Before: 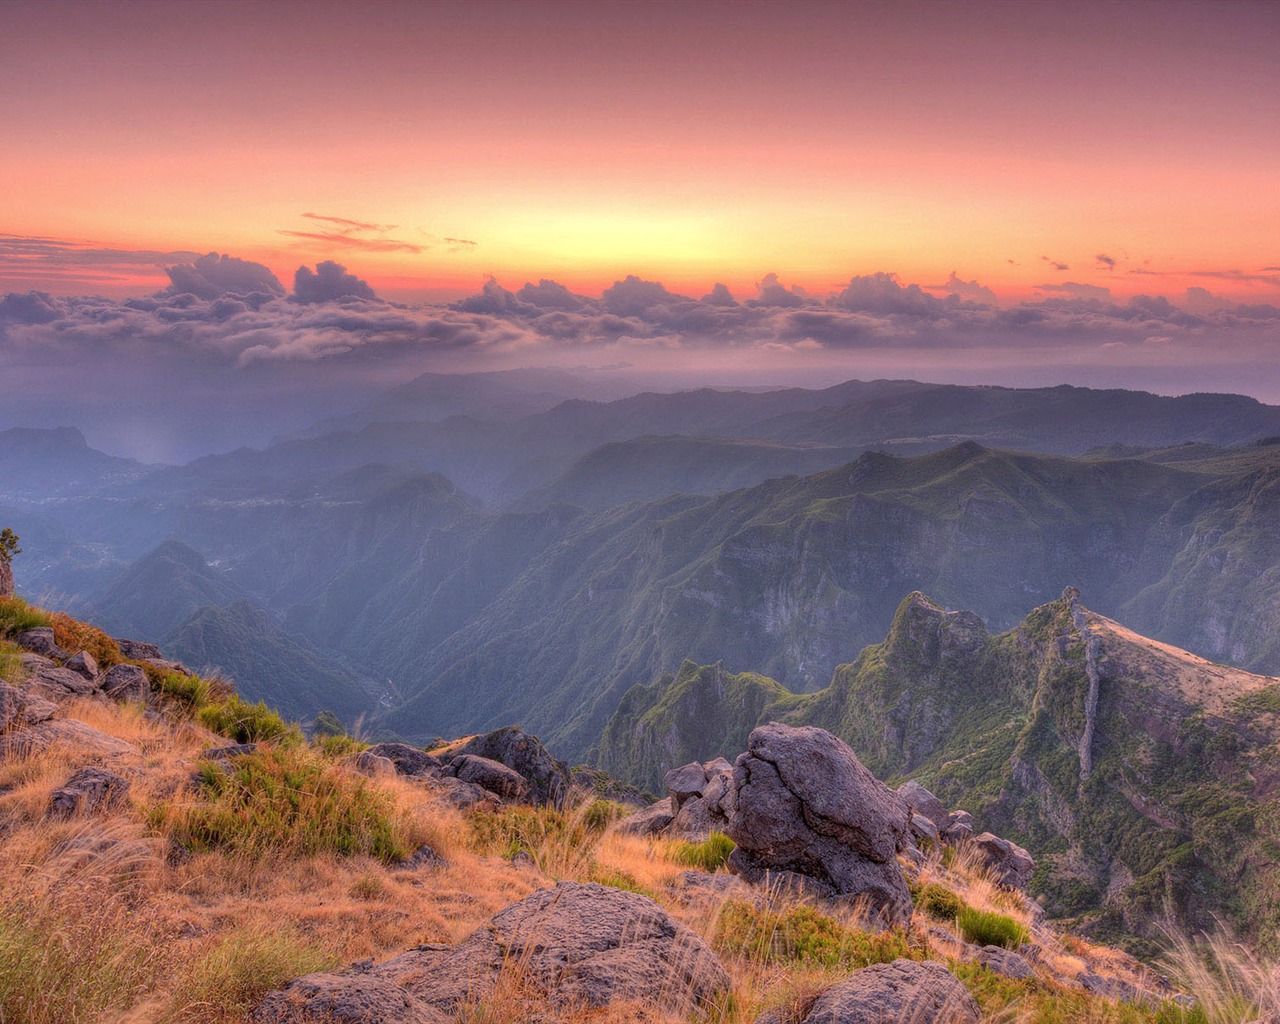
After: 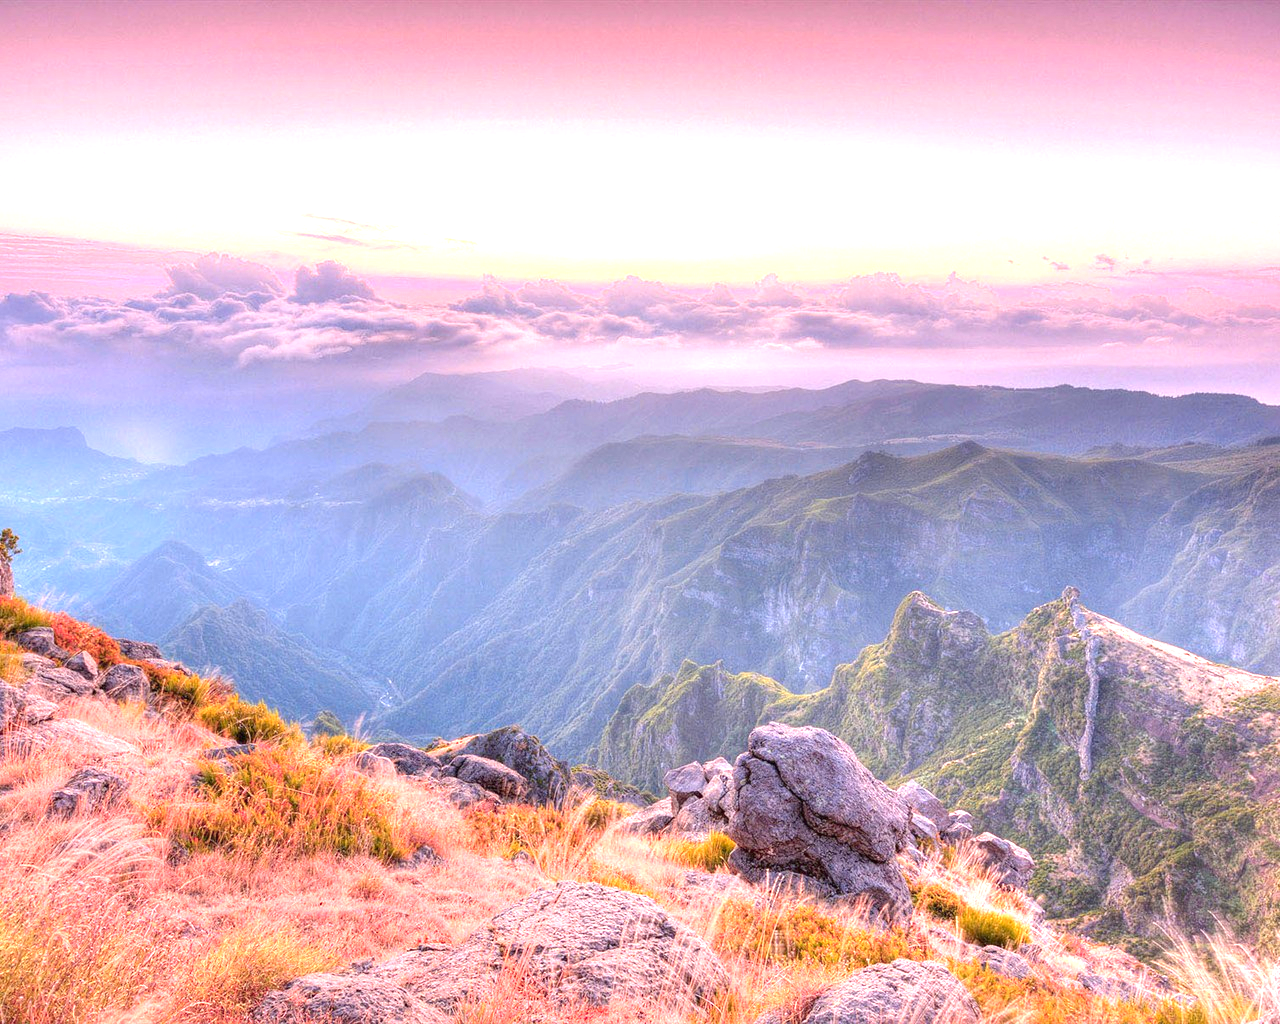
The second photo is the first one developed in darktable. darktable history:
exposure: black level correction 0, exposure 1.741 EV, compensate exposure bias true, compensate highlight preservation false
color zones: curves: ch1 [(0.263, 0.53) (0.376, 0.287) (0.487, 0.512) (0.748, 0.547) (1, 0.513)]; ch2 [(0.262, 0.45) (0.751, 0.477)], mix 31.98%
